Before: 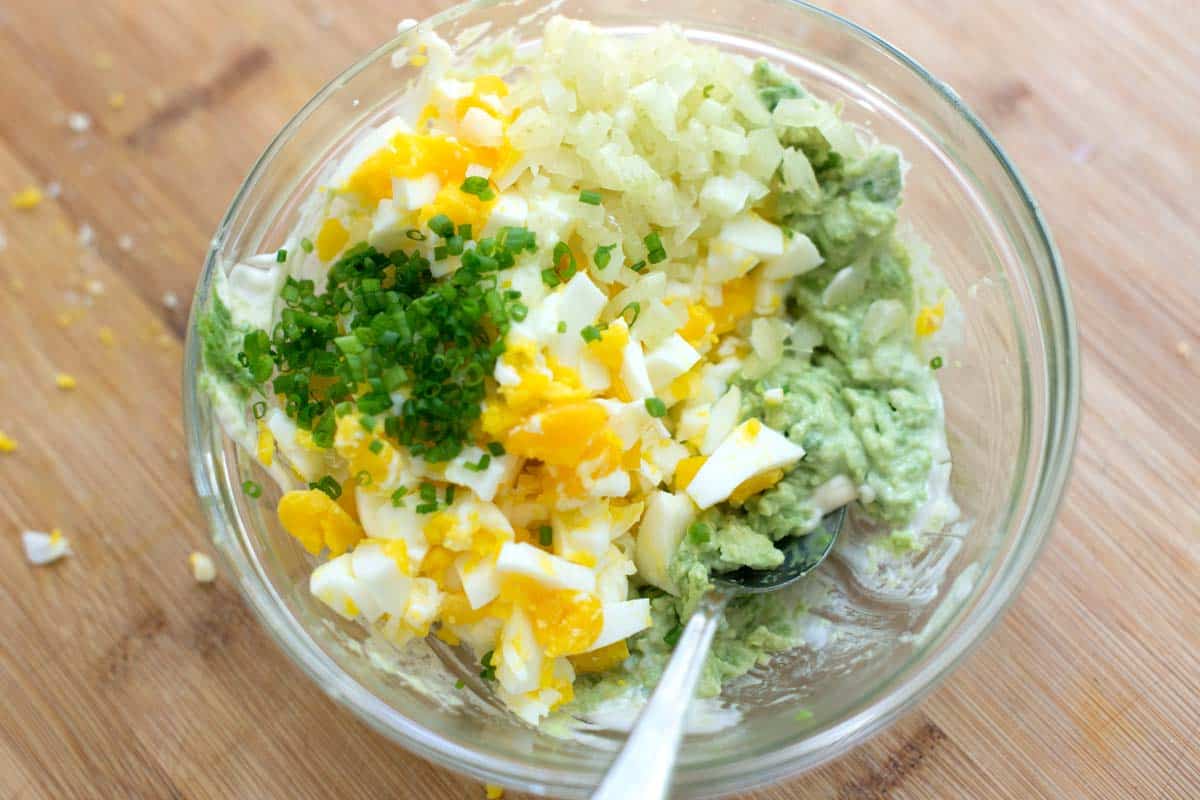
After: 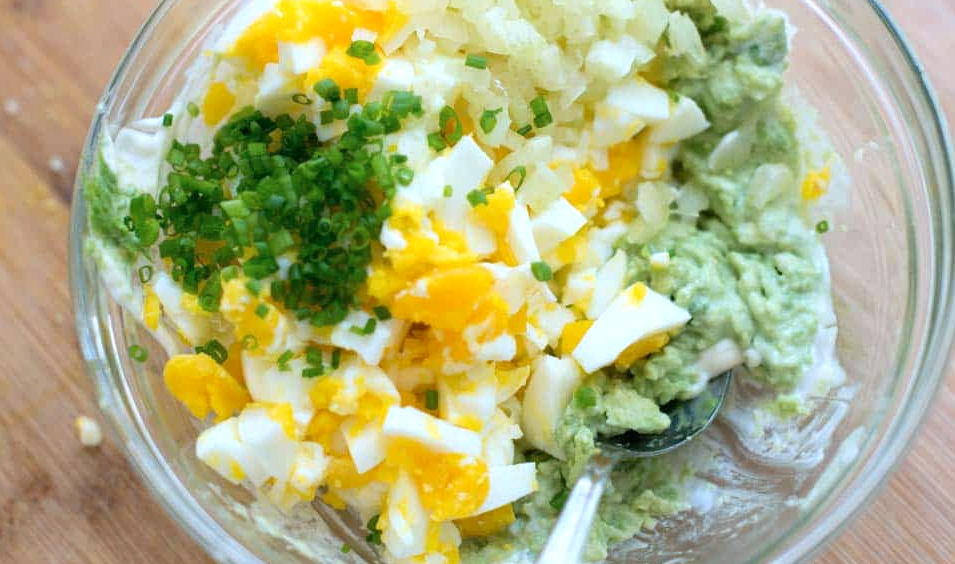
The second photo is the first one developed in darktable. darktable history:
crop: left 9.514%, top 17.074%, right 10.871%, bottom 12.319%
color calibration: output R [1.063, -0.012, -0.003, 0], output G [0, 1.022, 0.021, 0], output B [-0.079, 0.047, 1, 0], illuminant as shot in camera, x 0.37, y 0.382, temperature 4314.27 K
